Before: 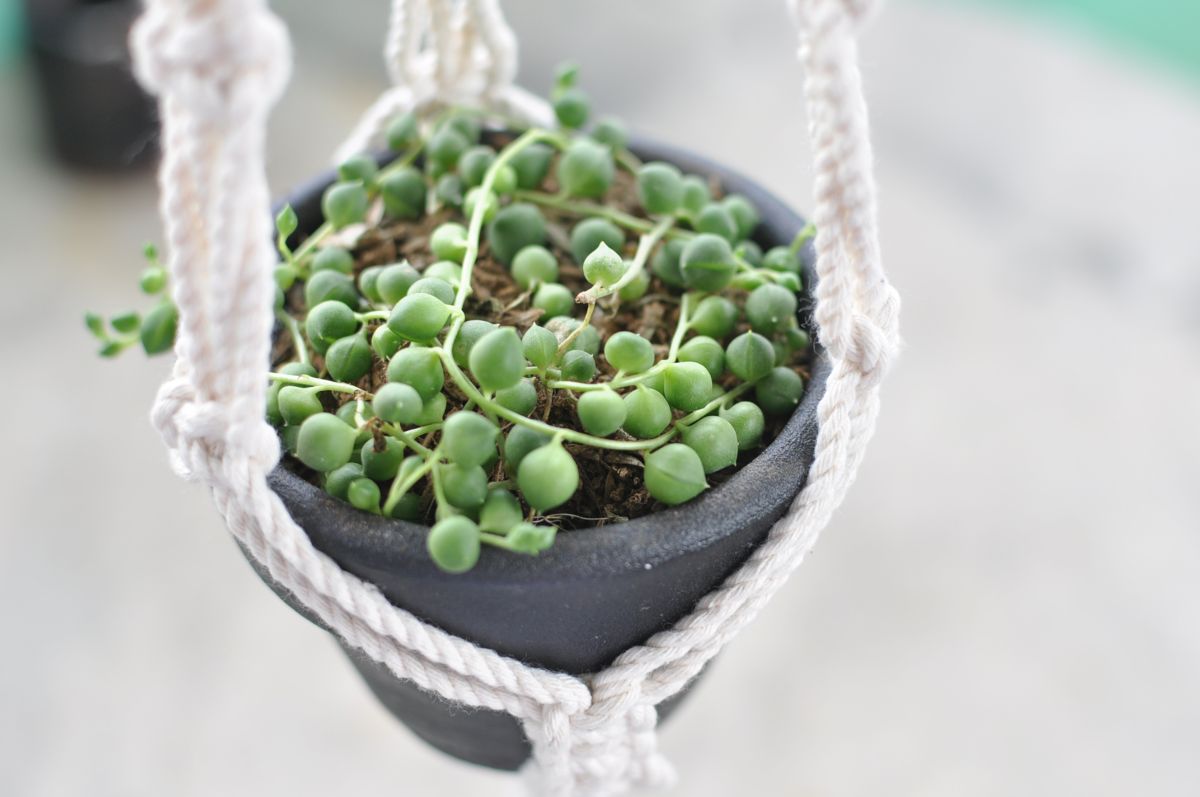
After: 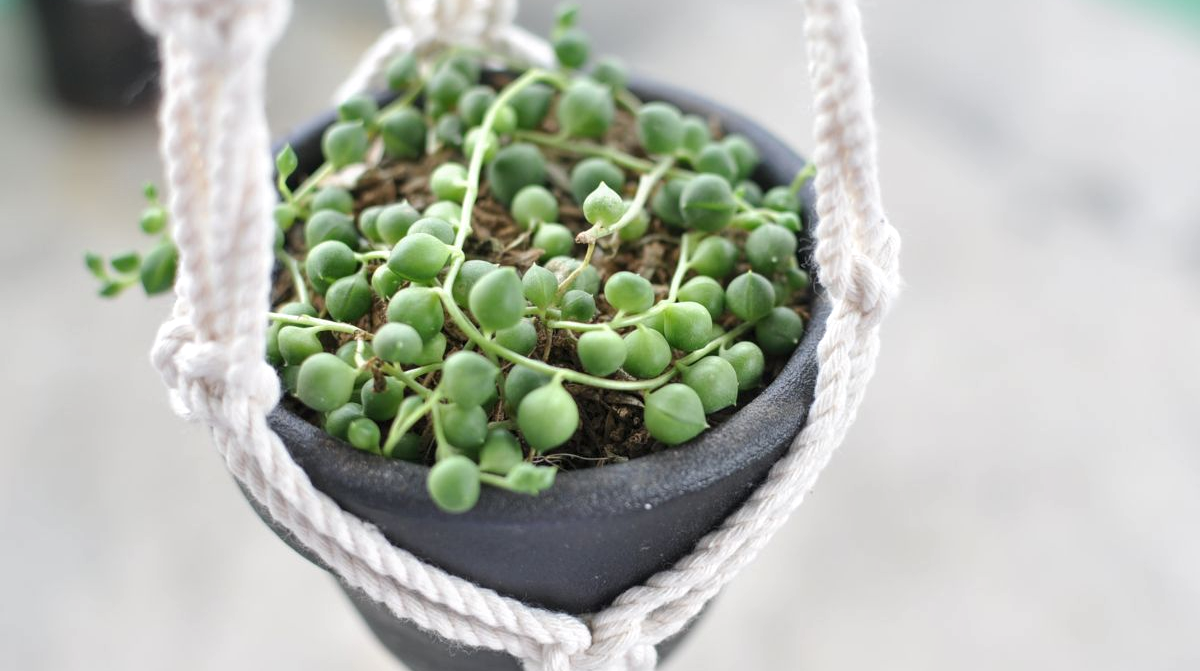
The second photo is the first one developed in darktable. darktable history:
crop: top 7.61%, bottom 8.094%
tone equalizer: edges refinement/feathering 500, mask exposure compensation -1.57 EV, preserve details no
local contrast: highlights 106%, shadows 103%, detail 120%, midtone range 0.2
